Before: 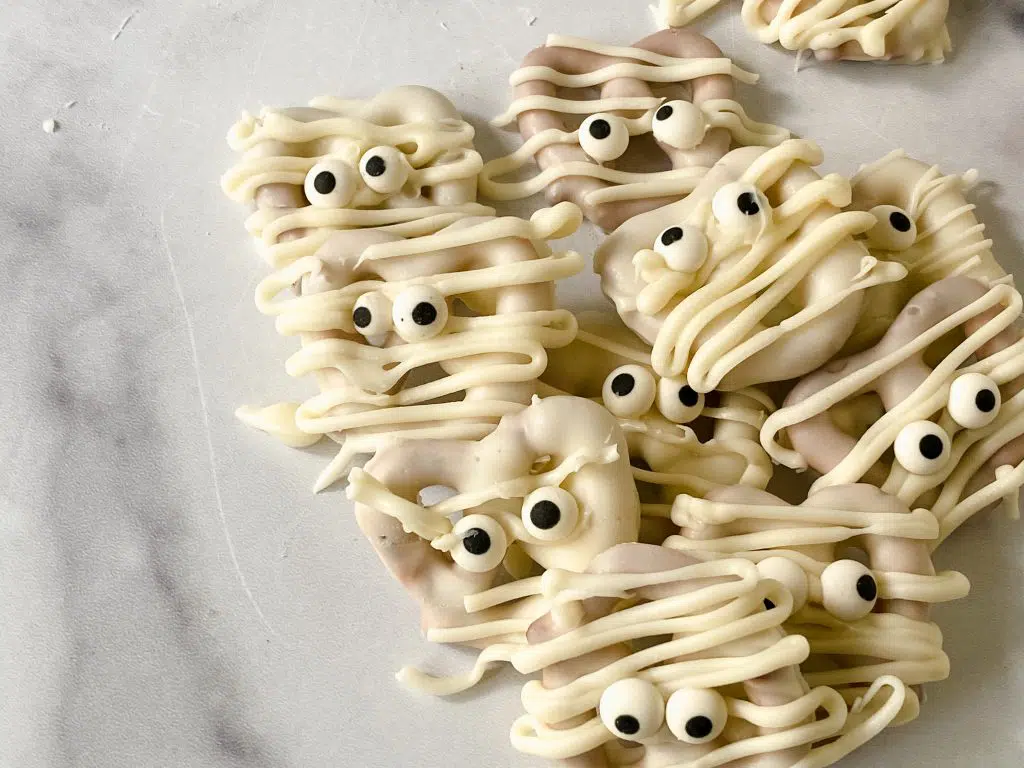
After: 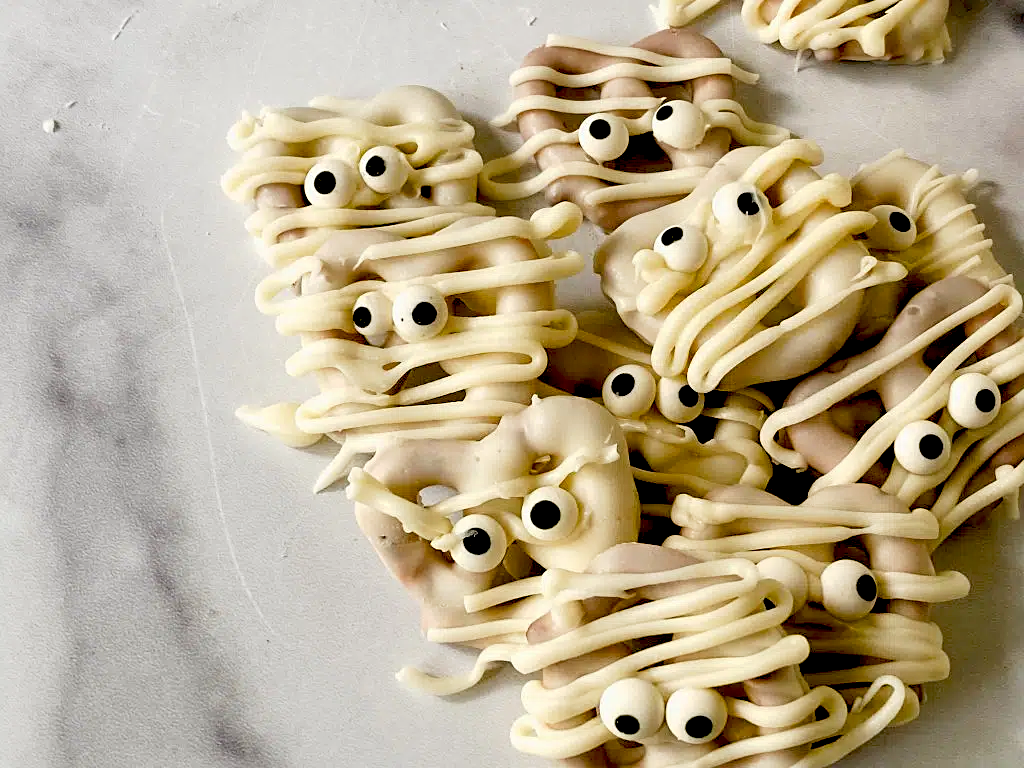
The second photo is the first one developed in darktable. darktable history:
exposure: black level correction 0.056, compensate highlight preservation false
tone curve: curves: ch0 [(0, 0) (0.003, 0.014) (0.011, 0.019) (0.025, 0.028) (0.044, 0.044) (0.069, 0.069) (0.1, 0.1) (0.136, 0.131) (0.177, 0.168) (0.224, 0.206) (0.277, 0.255) (0.335, 0.309) (0.399, 0.374) (0.468, 0.452) (0.543, 0.535) (0.623, 0.623) (0.709, 0.72) (0.801, 0.815) (0.898, 0.898) (1, 1)], preserve colors none
sharpen: amount 0.203
